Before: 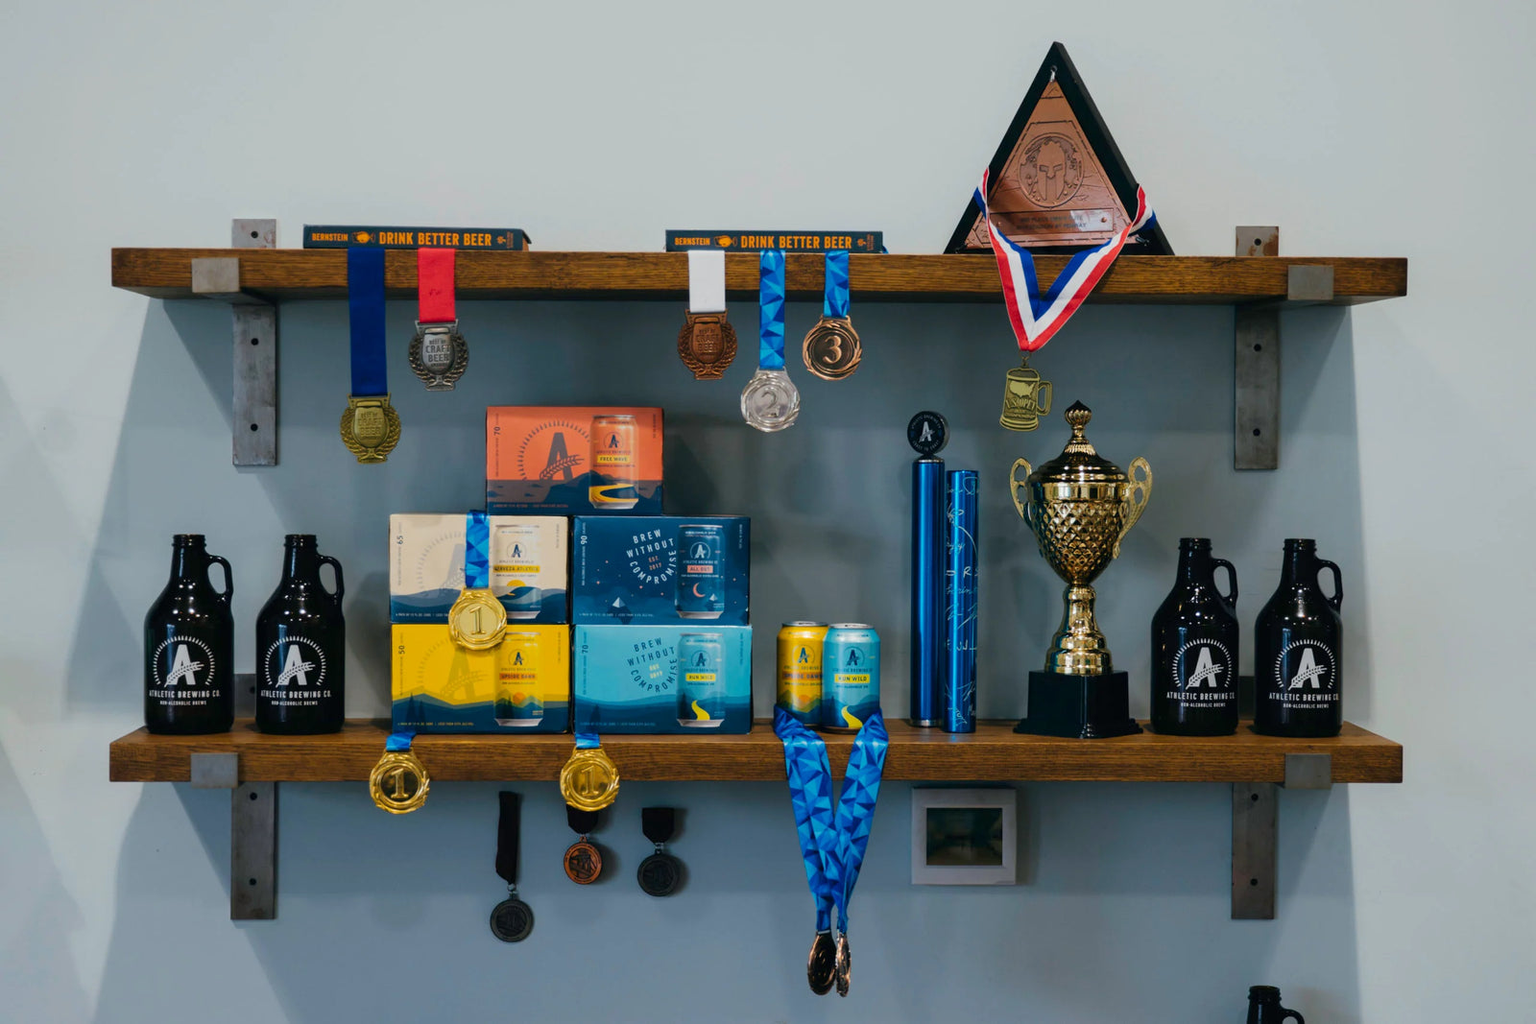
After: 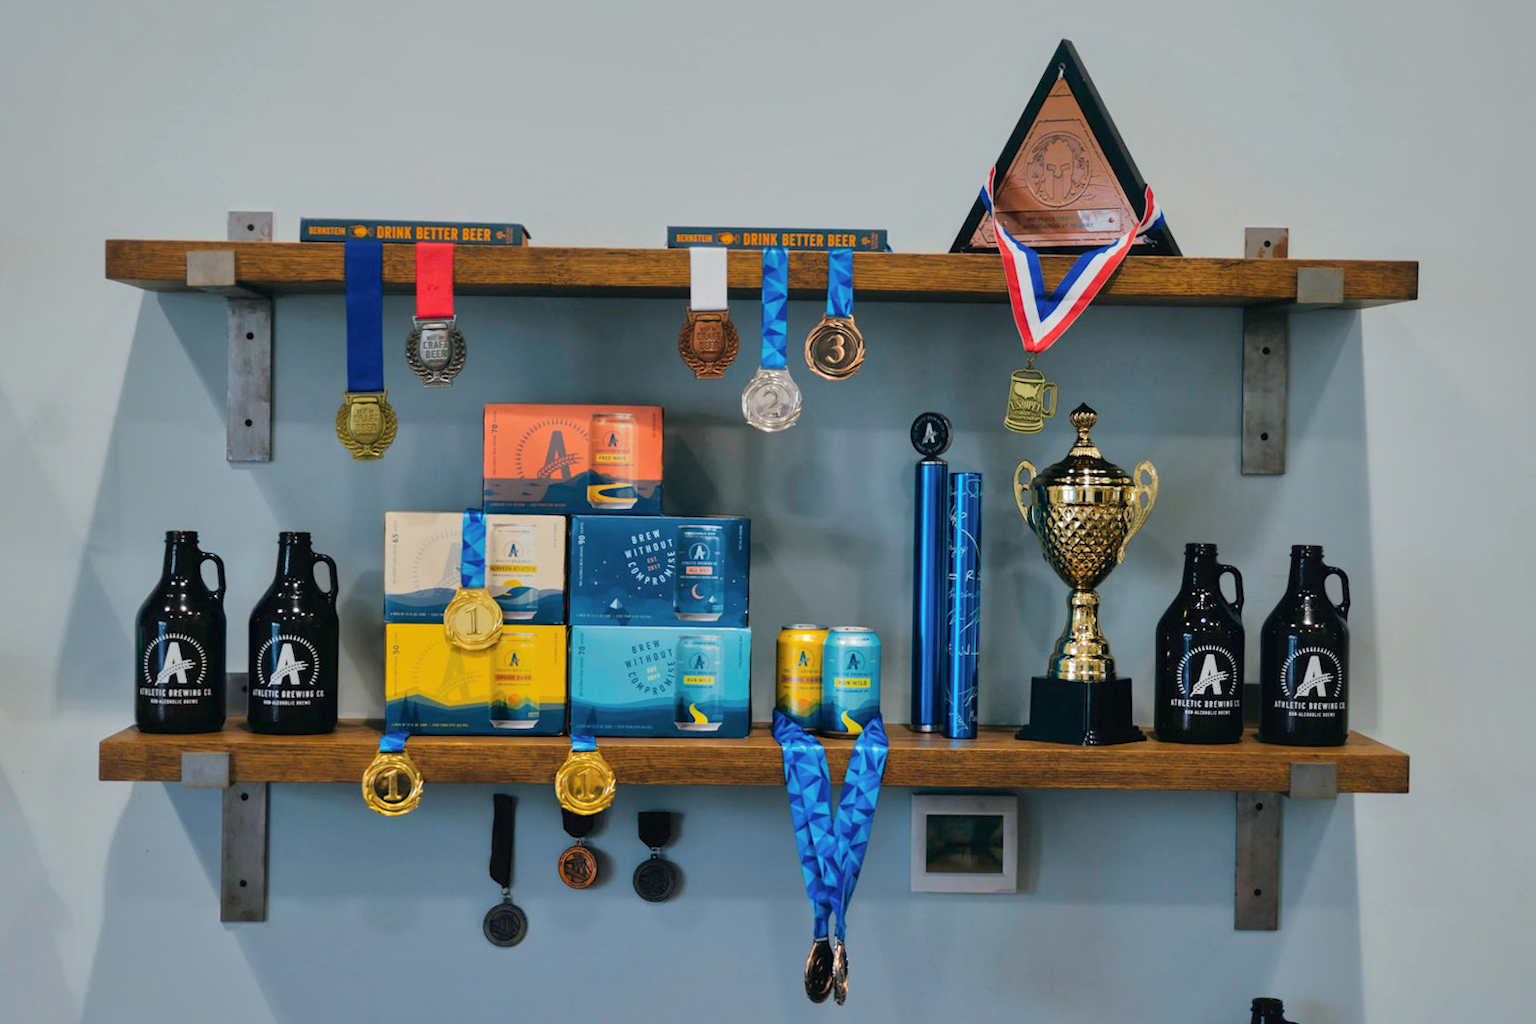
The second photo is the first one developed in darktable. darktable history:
levels: levels [0, 0.498, 0.996]
tone equalizer: -8 EV 0.001 EV, -7 EV -0.004 EV, -6 EV 0.009 EV, -5 EV 0.032 EV, -4 EV 0.276 EV, -3 EV 0.644 EV, -2 EV 0.584 EV, -1 EV 0.187 EV, +0 EV 0.024 EV
crop and rotate: angle -0.5°
contrast brightness saturation: contrast 0.01, saturation -0.05
shadows and highlights: on, module defaults
